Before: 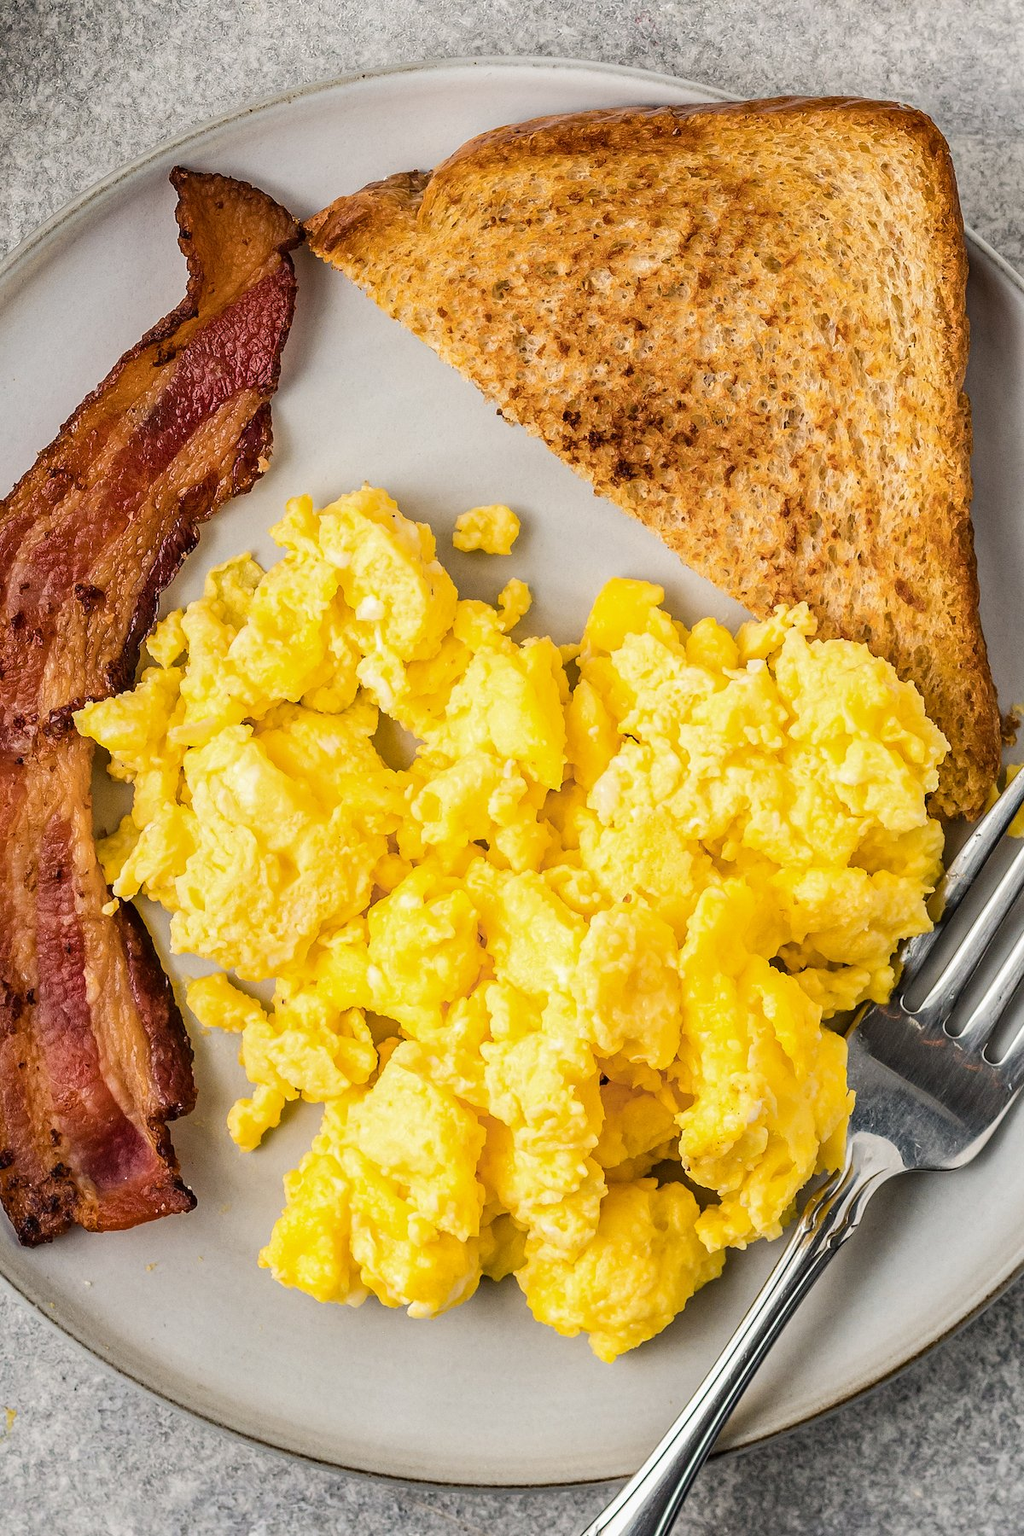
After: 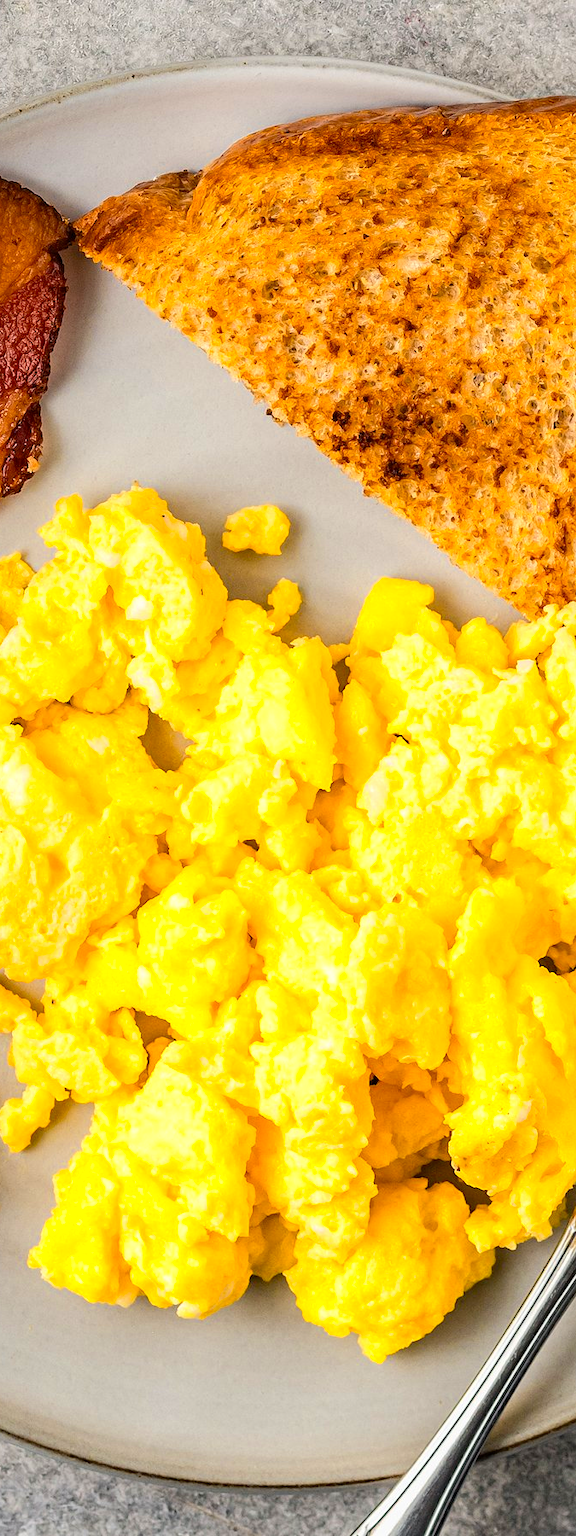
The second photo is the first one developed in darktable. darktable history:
color zones: curves: ch0 [(0, 0.511) (0.143, 0.531) (0.286, 0.56) (0.429, 0.5) (0.571, 0.5) (0.714, 0.5) (0.857, 0.5) (1, 0.5)]; ch1 [(0, 0.525) (0.143, 0.705) (0.286, 0.715) (0.429, 0.35) (0.571, 0.35) (0.714, 0.35) (0.857, 0.4) (1, 0.4)]; ch2 [(0, 0.572) (0.143, 0.512) (0.286, 0.473) (0.429, 0.45) (0.571, 0.5) (0.714, 0.5) (0.857, 0.518) (1, 0.518)]
crop and rotate: left 22.516%, right 21.234%
